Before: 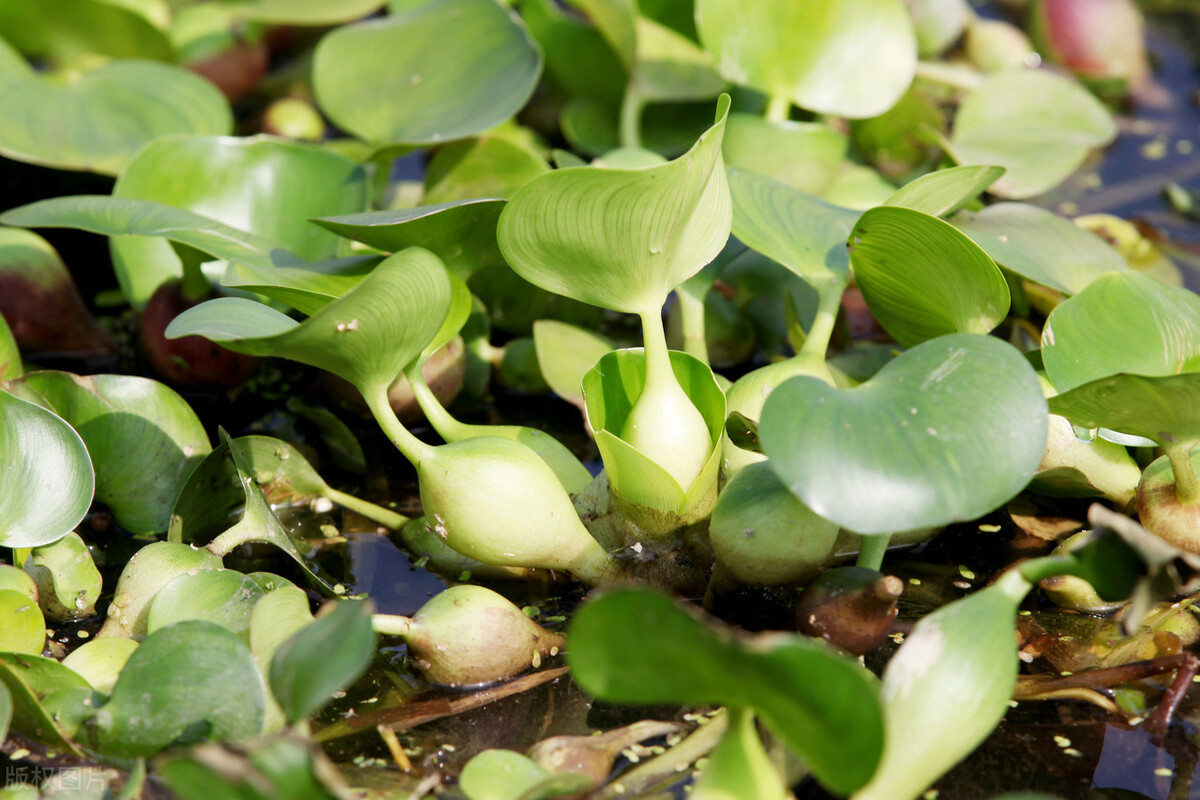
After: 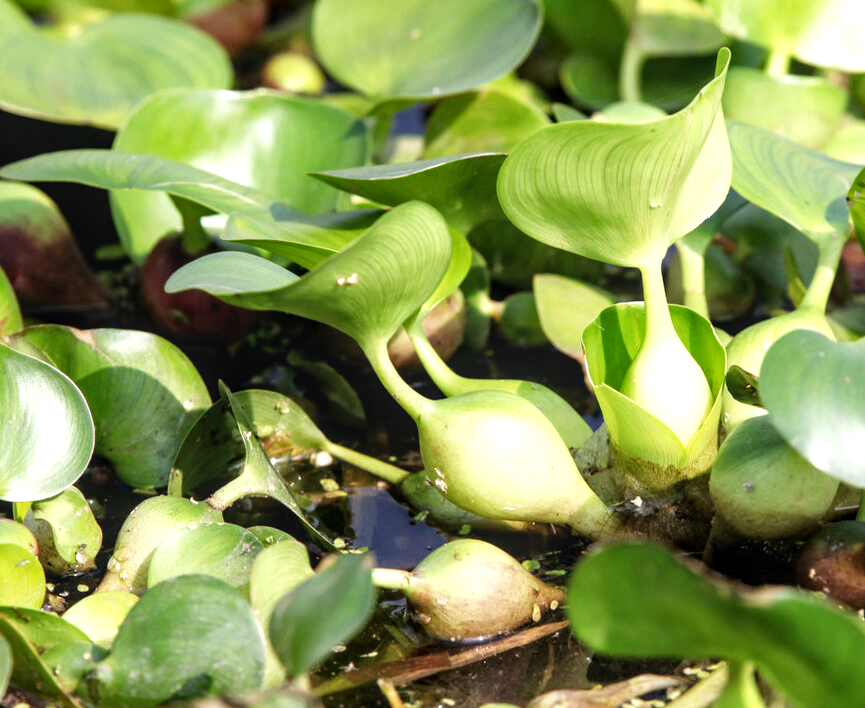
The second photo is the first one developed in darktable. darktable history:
exposure: black level correction -0.001, exposure 0.08 EV, compensate highlight preservation false
local contrast: on, module defaults
tone equalizer: -8 EV -0.388 EV, -7 EV -0.405 EV, -6 EV -0.369 EV, -5 EV -0.205 EV, -3 EV 0.216 EV, -2 EV 0.354 EV, -1 EV 0.385 EV, +0 EV 0.411 EV
crop: top 5.797%, right 27.854%, bottom 5.615%
